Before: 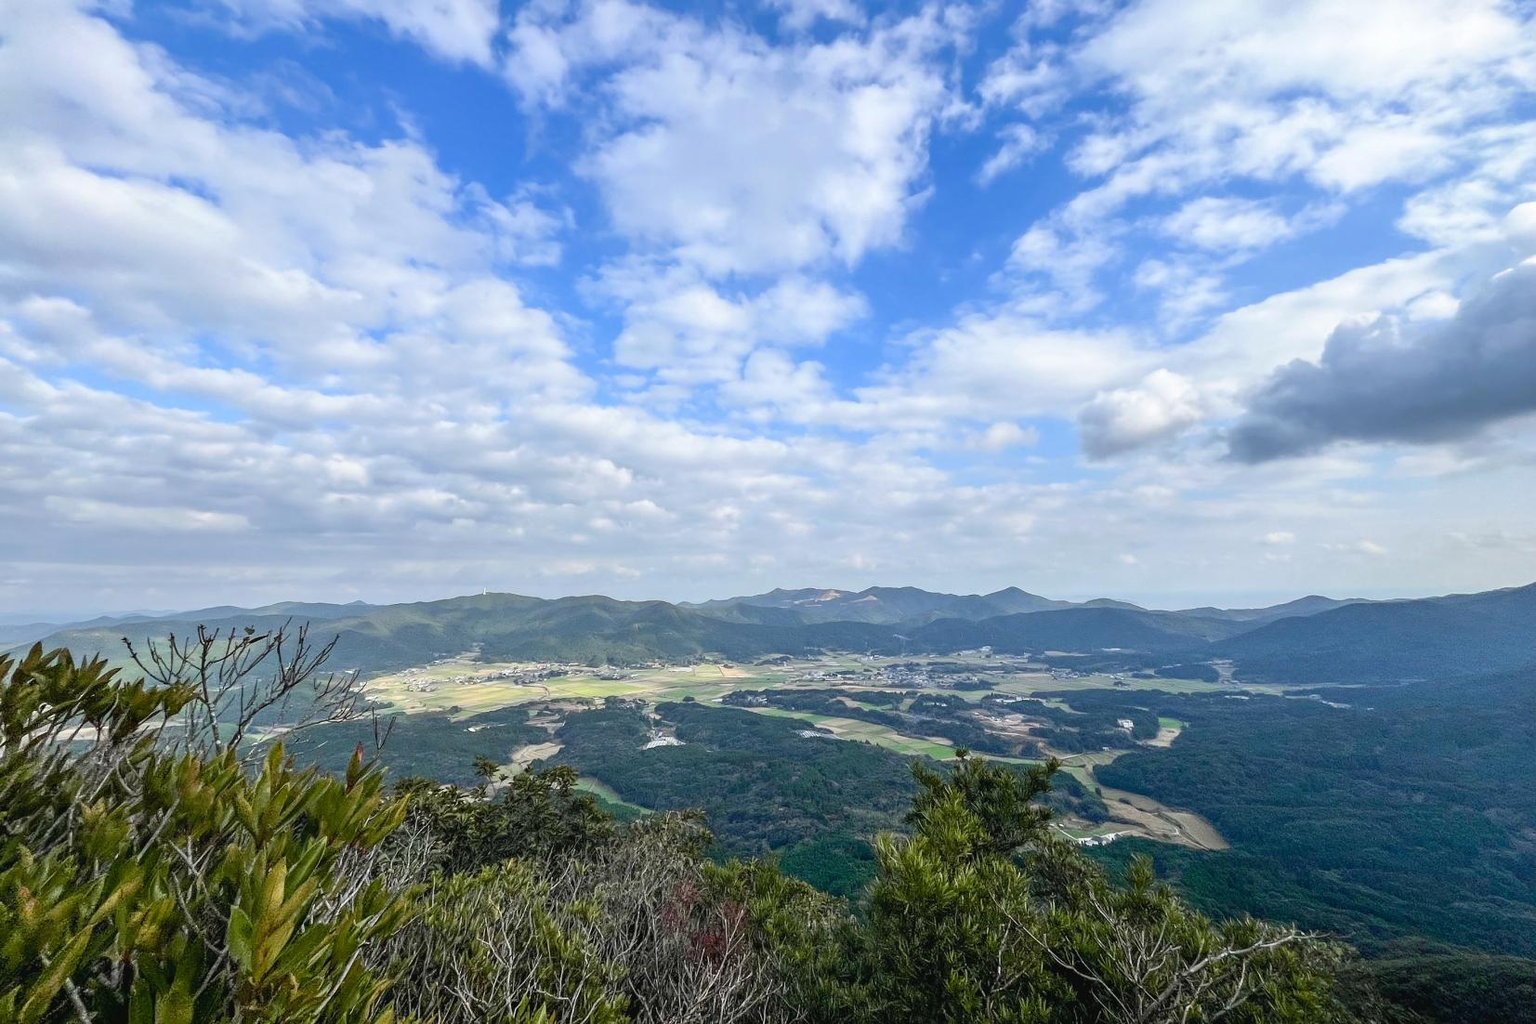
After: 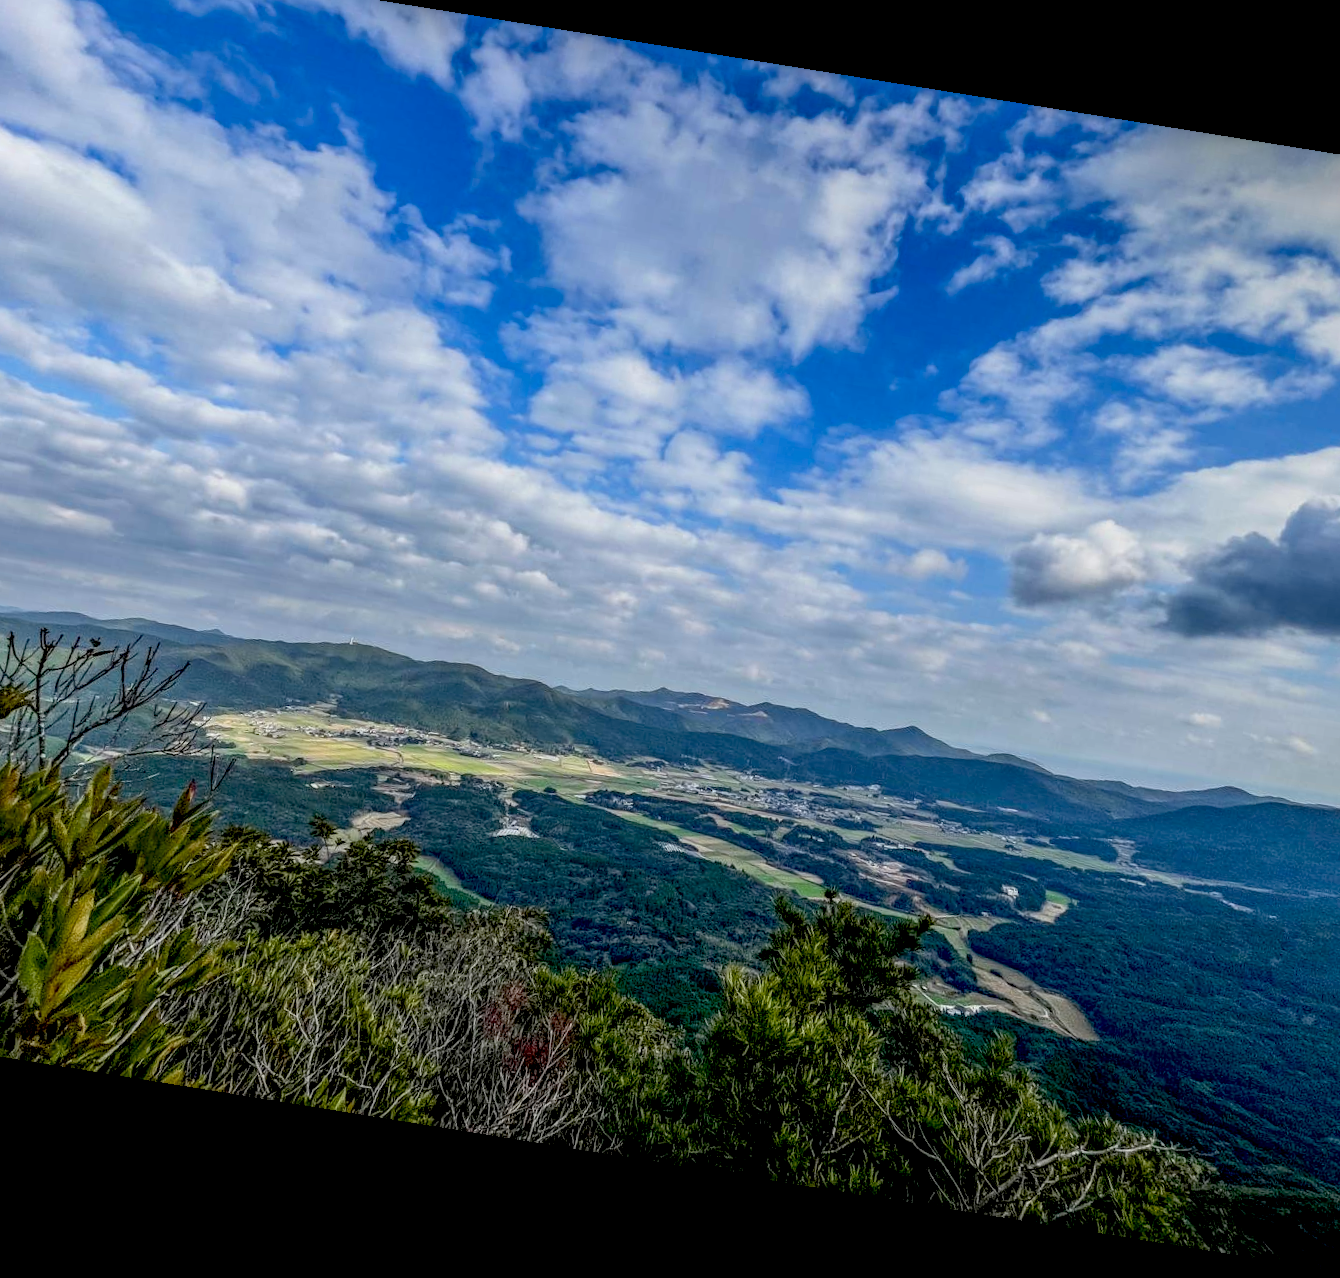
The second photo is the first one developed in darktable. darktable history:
exposure: black level correction 0.029, exposure -0.073 EV, compensate highlight preservation false
white balance: emerald 1
rotate and perspective: rotation 9.12°, automatic cropping off
crop and rotate: left 13.15%, top 5.251%, right 12.609%
local contrast: highlights 0%, shadows 0%, detail 133%
haze removal: compatibility mode true, adaptive false
